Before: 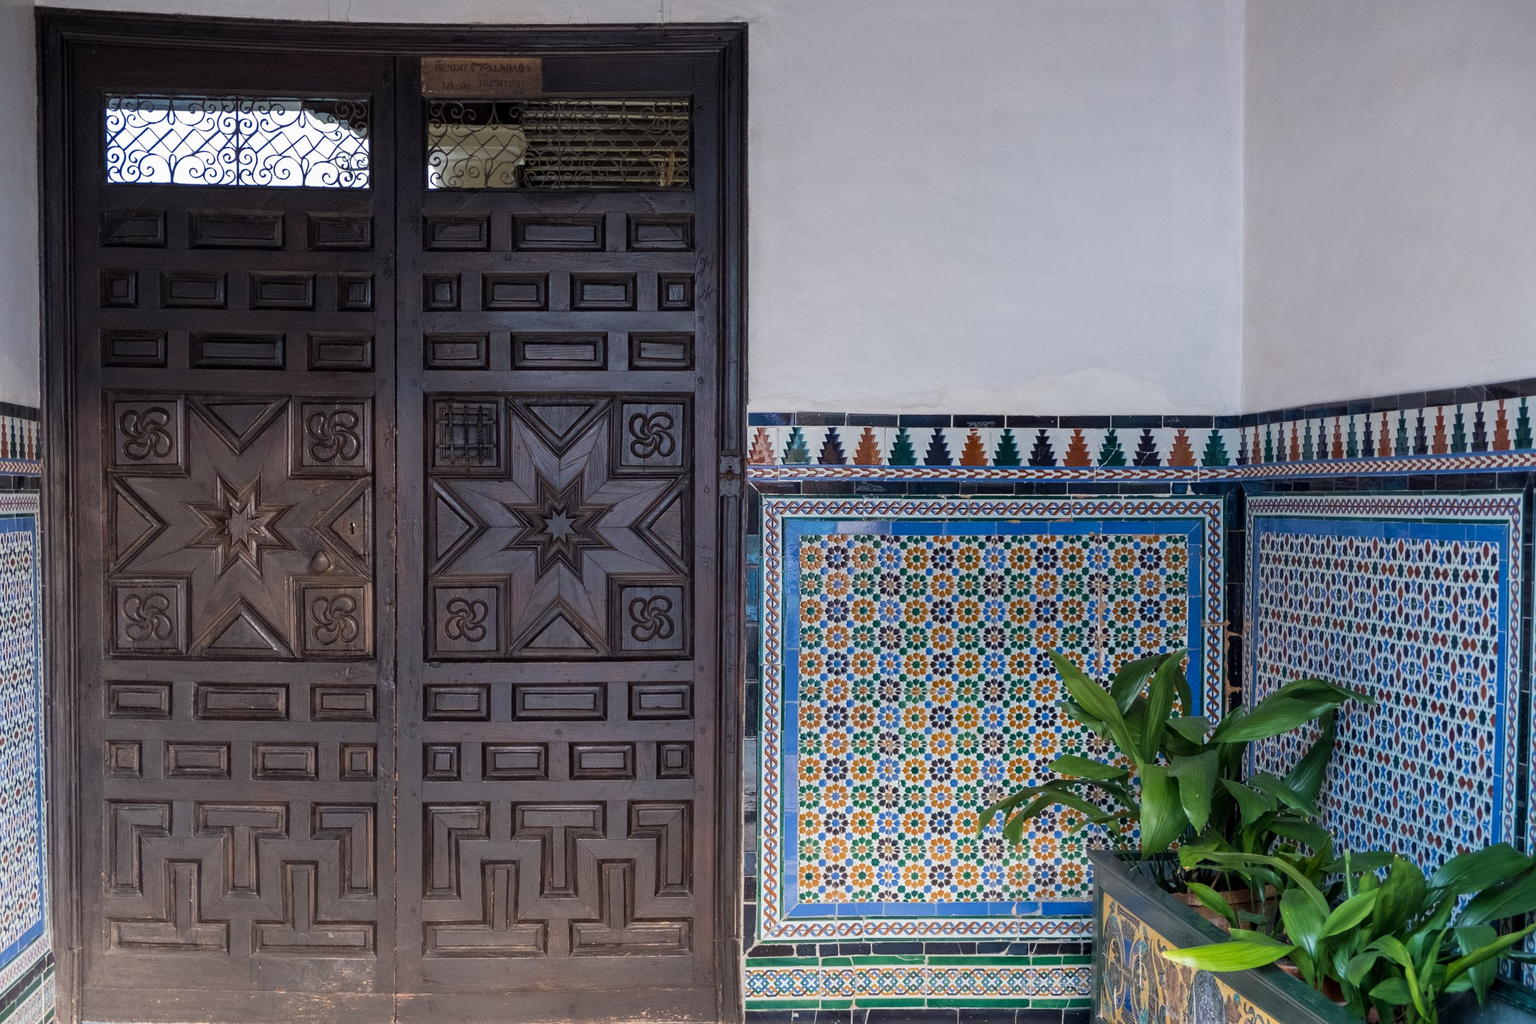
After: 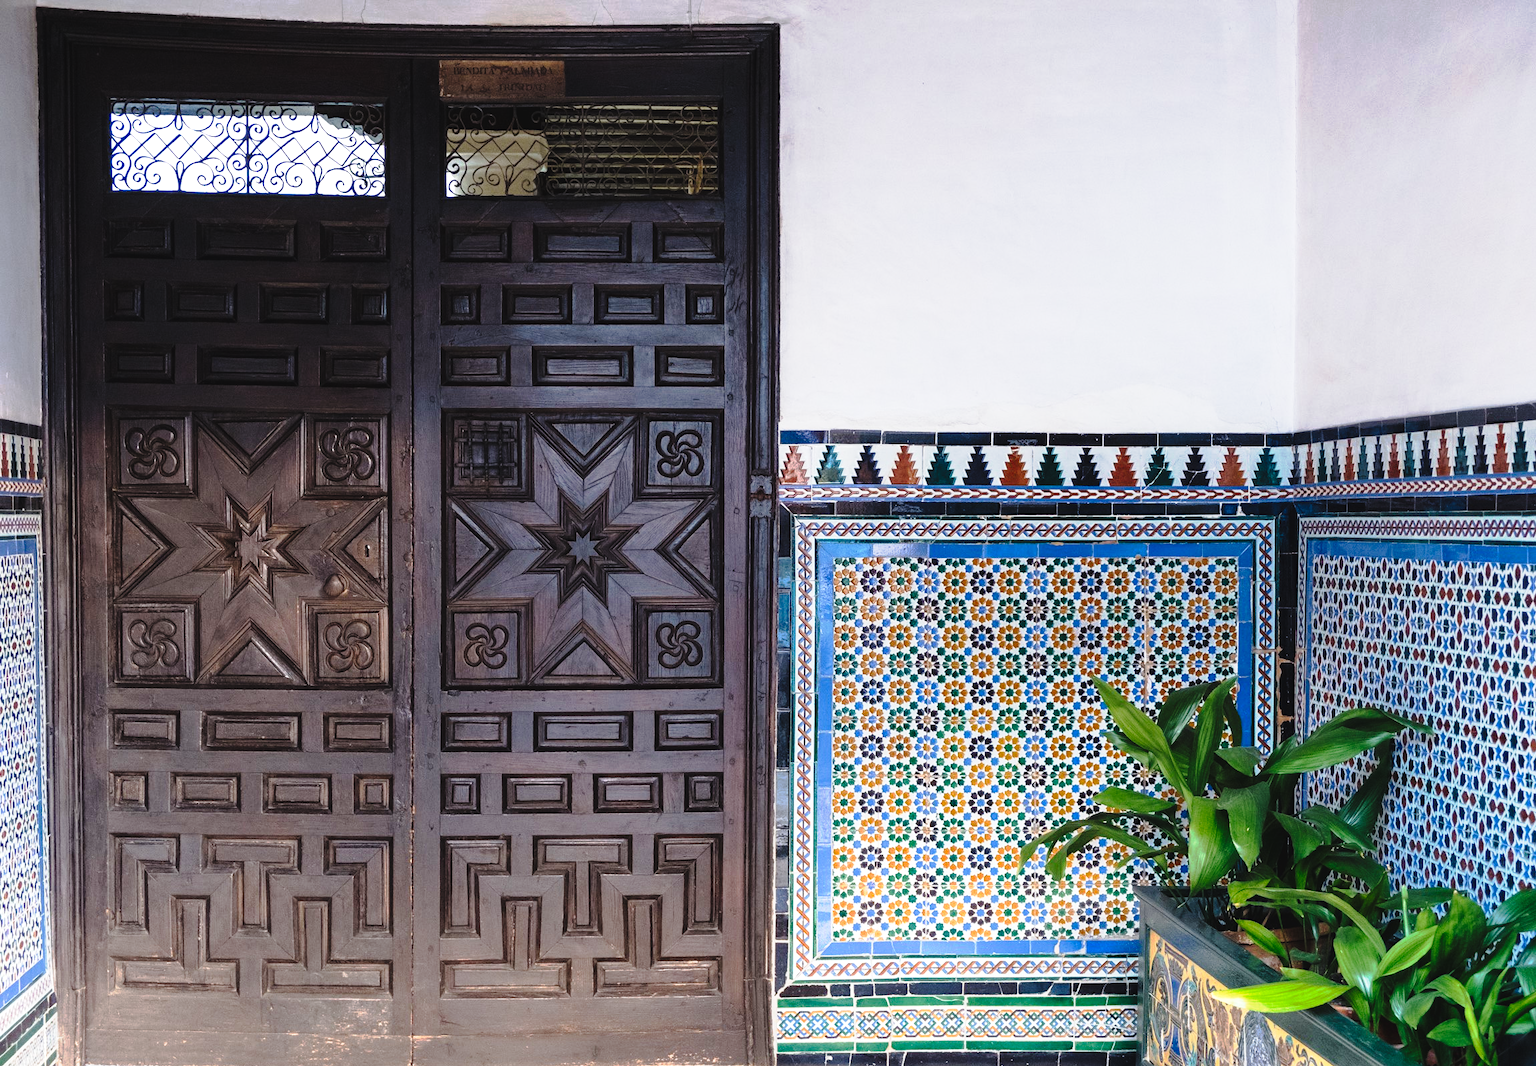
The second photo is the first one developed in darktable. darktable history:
crop: right 4.021%, bottom 0.016%
tone curve: curves: ch0 [(0, 0.039) (0.194, 0.159) (0.469, 0.544) (0.693, 0.77) (0.751, 0.871) (1, 1)]; ch1 [(0, 0) (0.508, 0.506) (0.547, 0.563) (0.592, 0.631) (0.715, 0.706) (1, 1)]; ch2 [(0, 0) (0.243, 0.175) (0.362, 0.301) (0.492, 0.515) (0.544, 0.557) (0.595, 0.612) (0.631, 0.641) (1, 1)], preserve colors none
tone equalizer: -8 EV -0.453 EV, -7 EV -0.411 EV, -6 EV -0.329 EV, -5 EV -0.2 EV, -3 EV 0.206 EV, -2 EV 0.362 EV, -1 EV 0.4 EV, +0 EV 0.424 EV, smoothing 1
